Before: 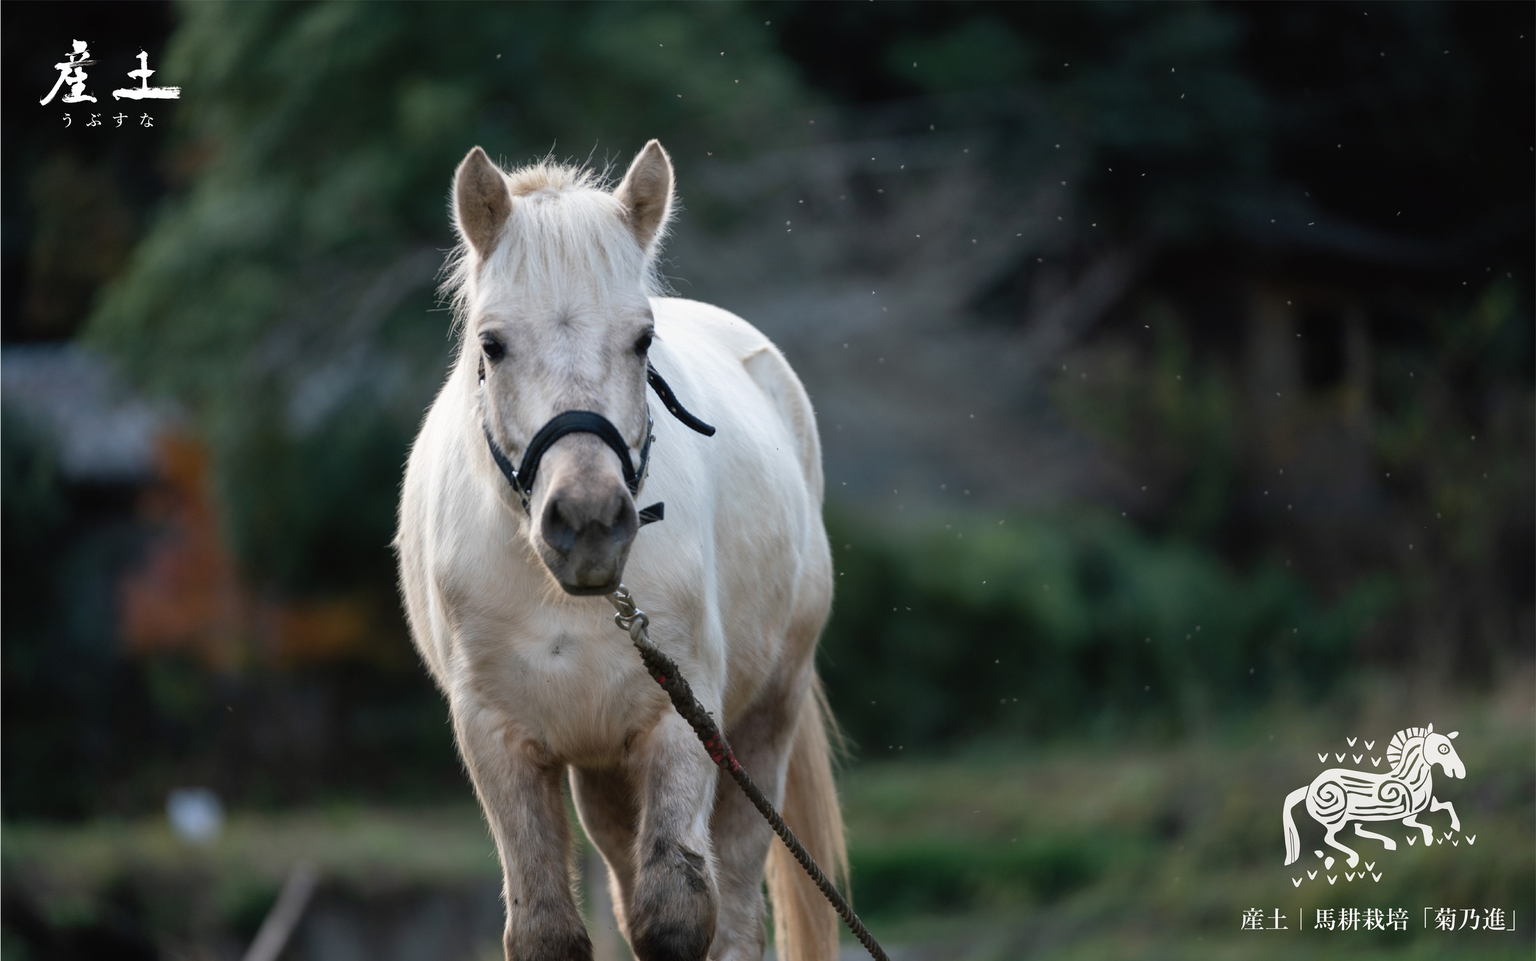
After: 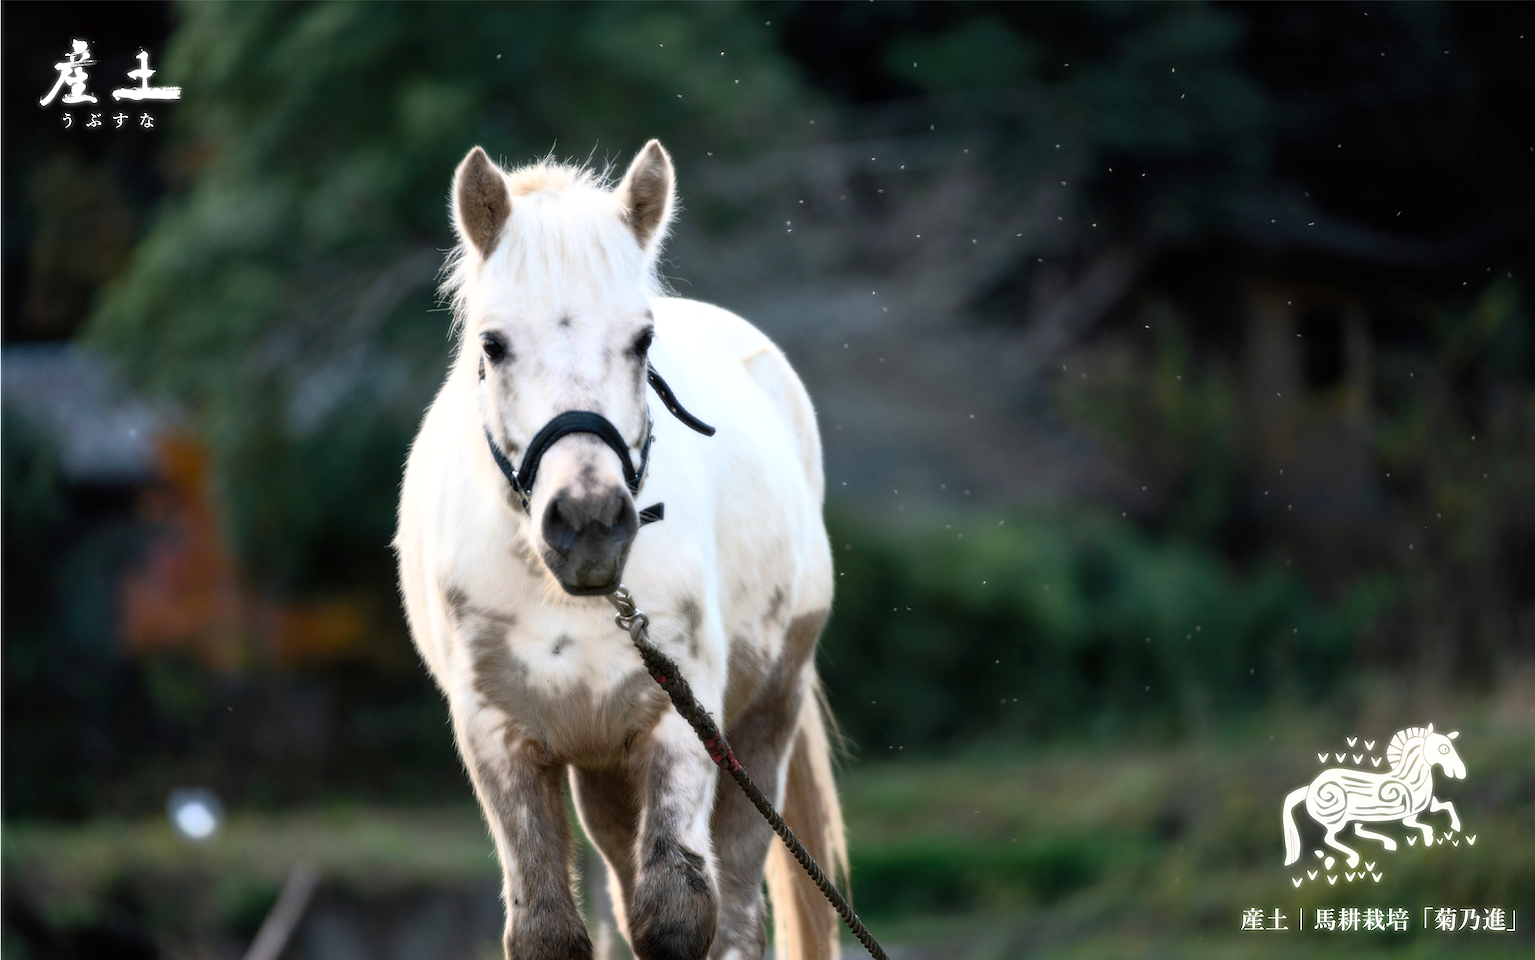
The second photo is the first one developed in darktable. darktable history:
bloom: size 0%, threshold 54.82%, strength 8.31%
sharpen: on, module defaults
local contrast: highlights 100%, shadows 100%, detail 120%, midtone range 0.2
color balance: output saturation 120%
